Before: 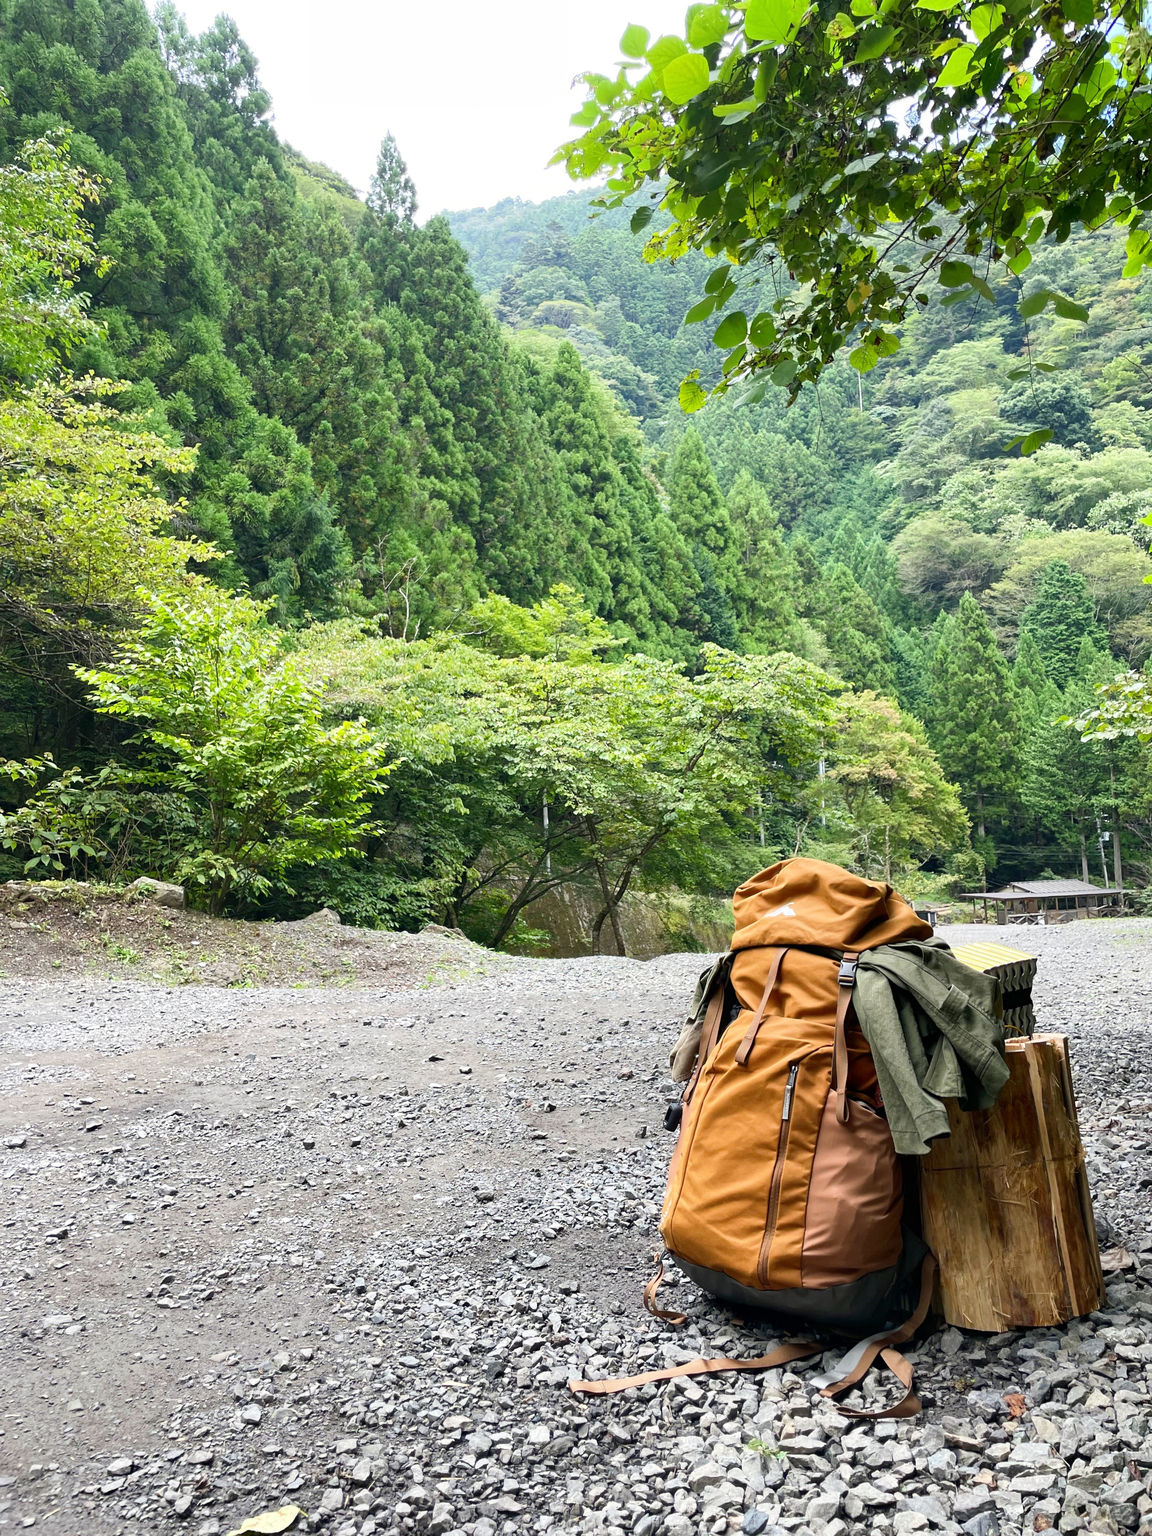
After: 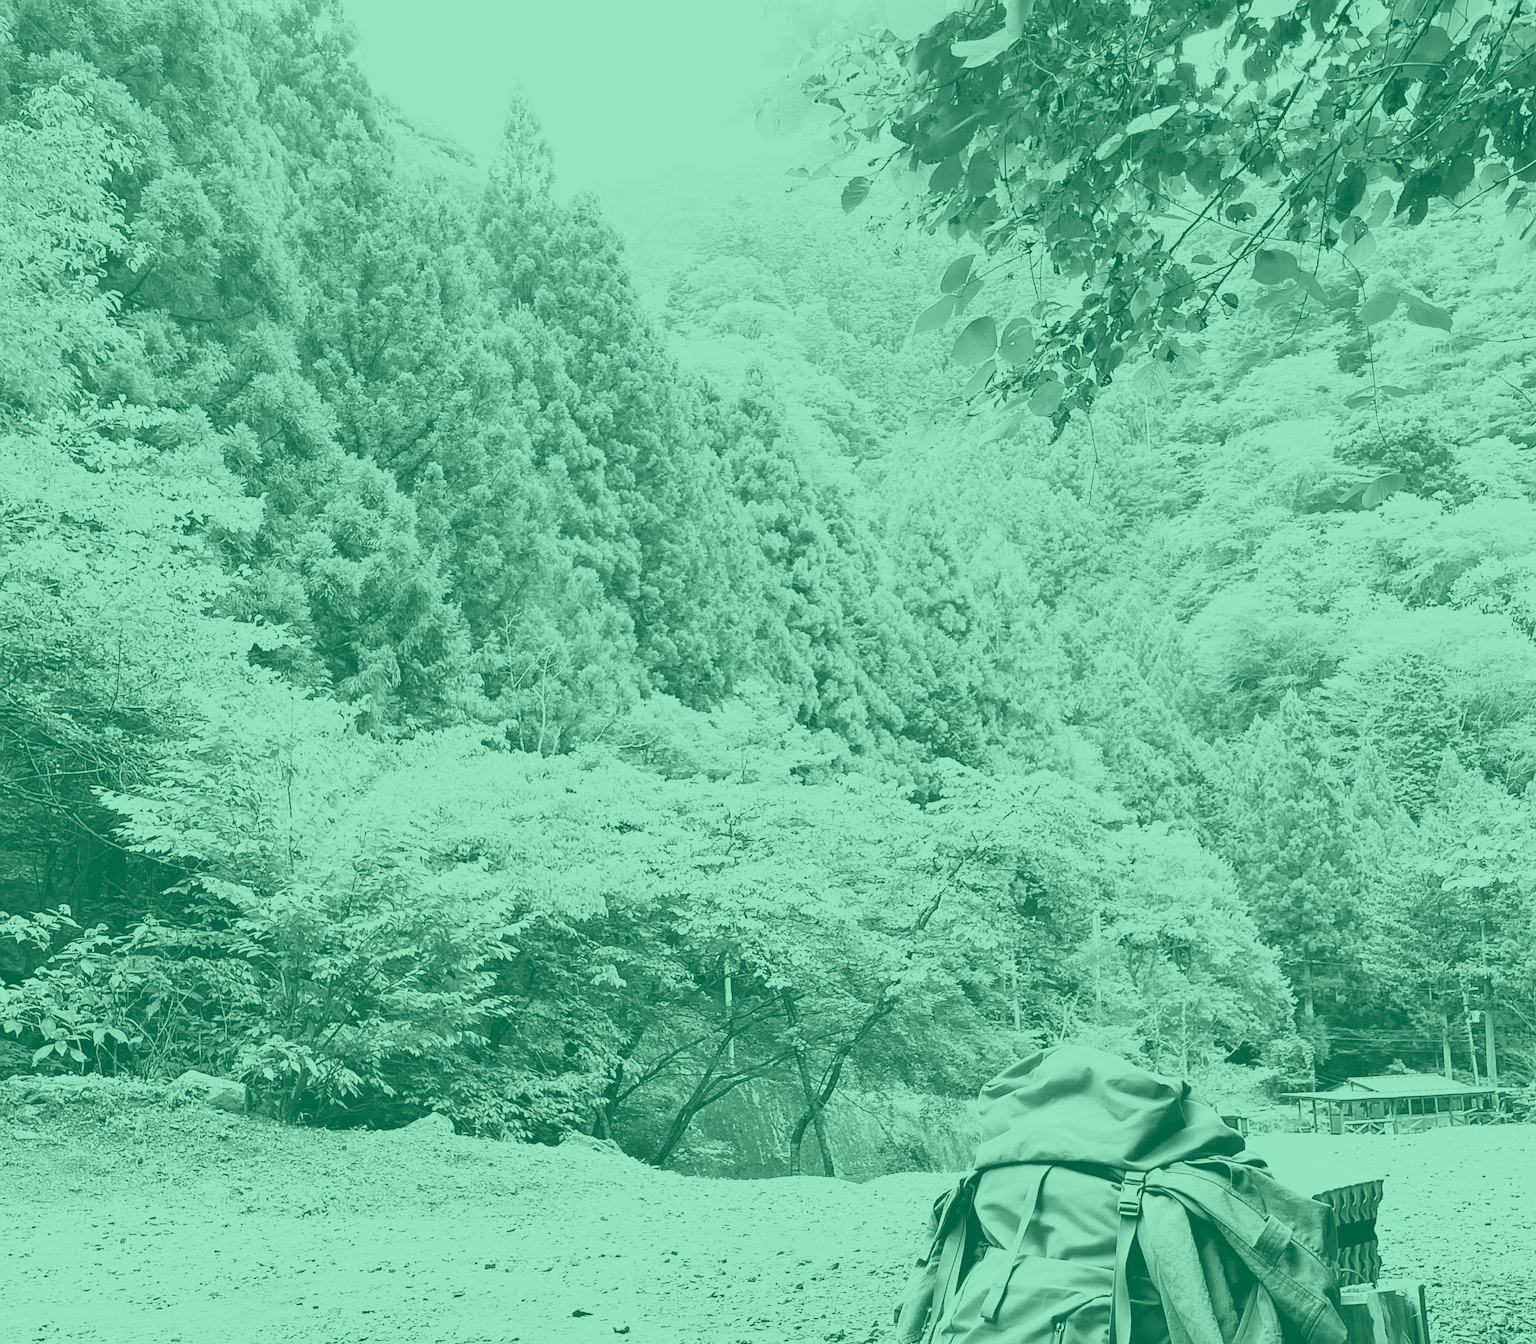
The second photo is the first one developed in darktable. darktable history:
colorize: hue 147.6°, saturation 65%, lightness 21.64%
sharpen: on, module defaults
crop and rotate: top 4.848%, bottom 29.503%
base curve: curves: ch0 [(0, 0) (0.026, 0.03) (0.109, 0.232) (0.351, 0.748) (0.669, 0.968) (1, 1)], preserve colors none
